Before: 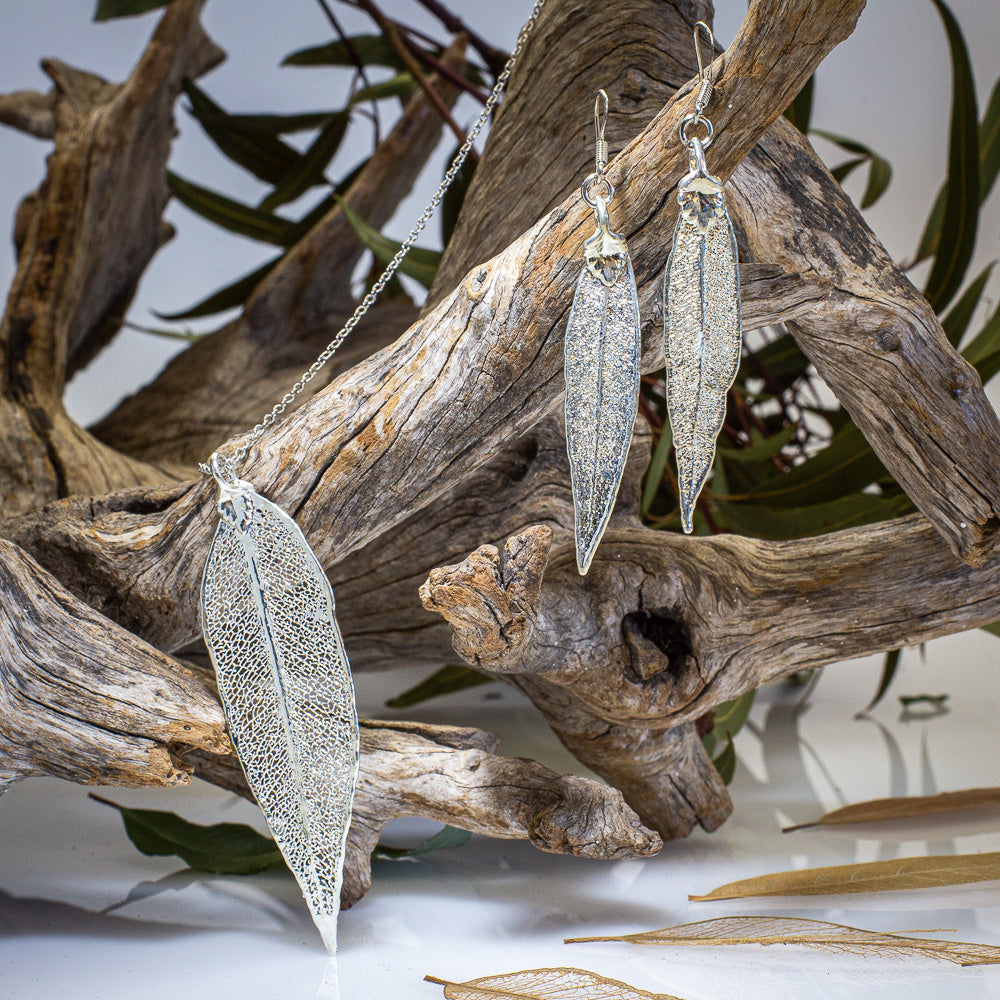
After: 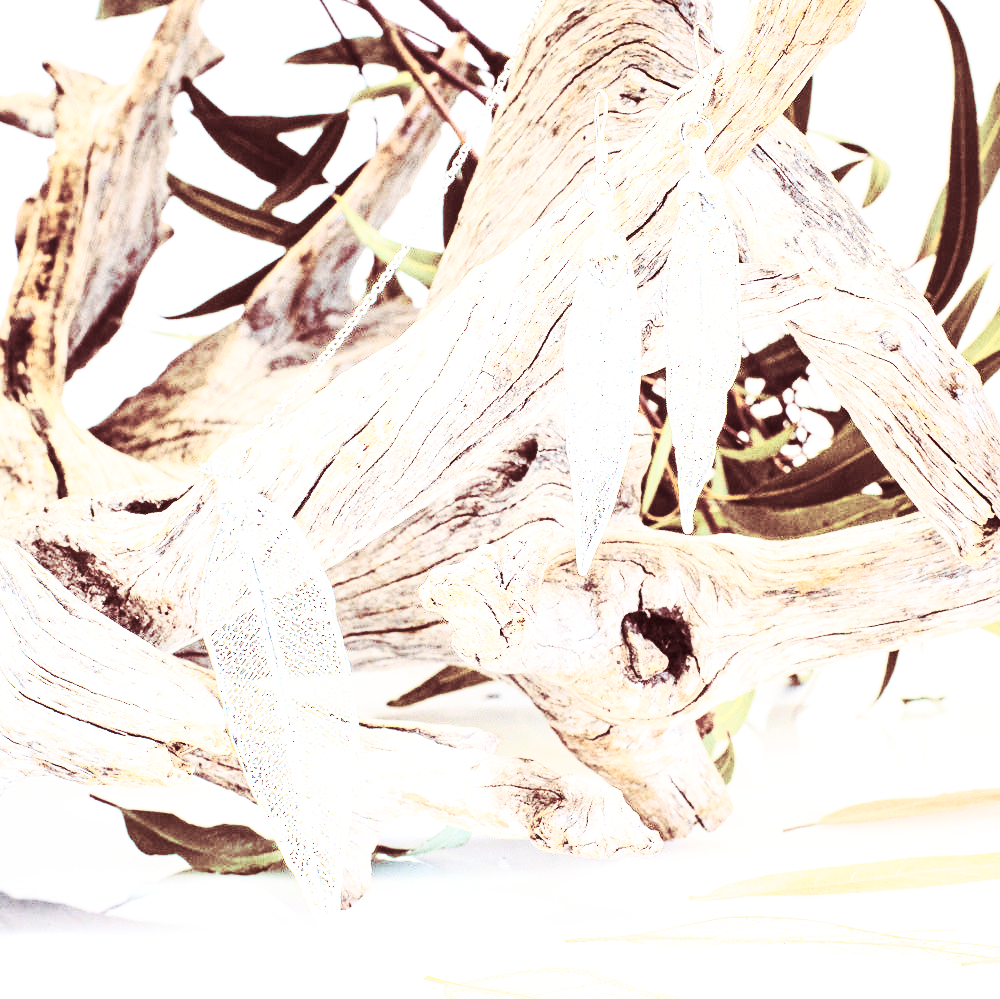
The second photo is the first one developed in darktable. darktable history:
exposure: black level correction 0, exposure 1.9 EV, compensate highlight preservation false
split-toning: highlights › saturation 0, balance -61.83
crop: bottom 0.071%
contrast brightness saturation: contrast 0.57, brightness 0.57, saturation -0.34
base curve: curves: ch0 [(0, 0) (0.028, 0.03) (0.121, 0.232) (0.46, 0.748) (0.859, 0.968) (1, 1)], preserve colors none
